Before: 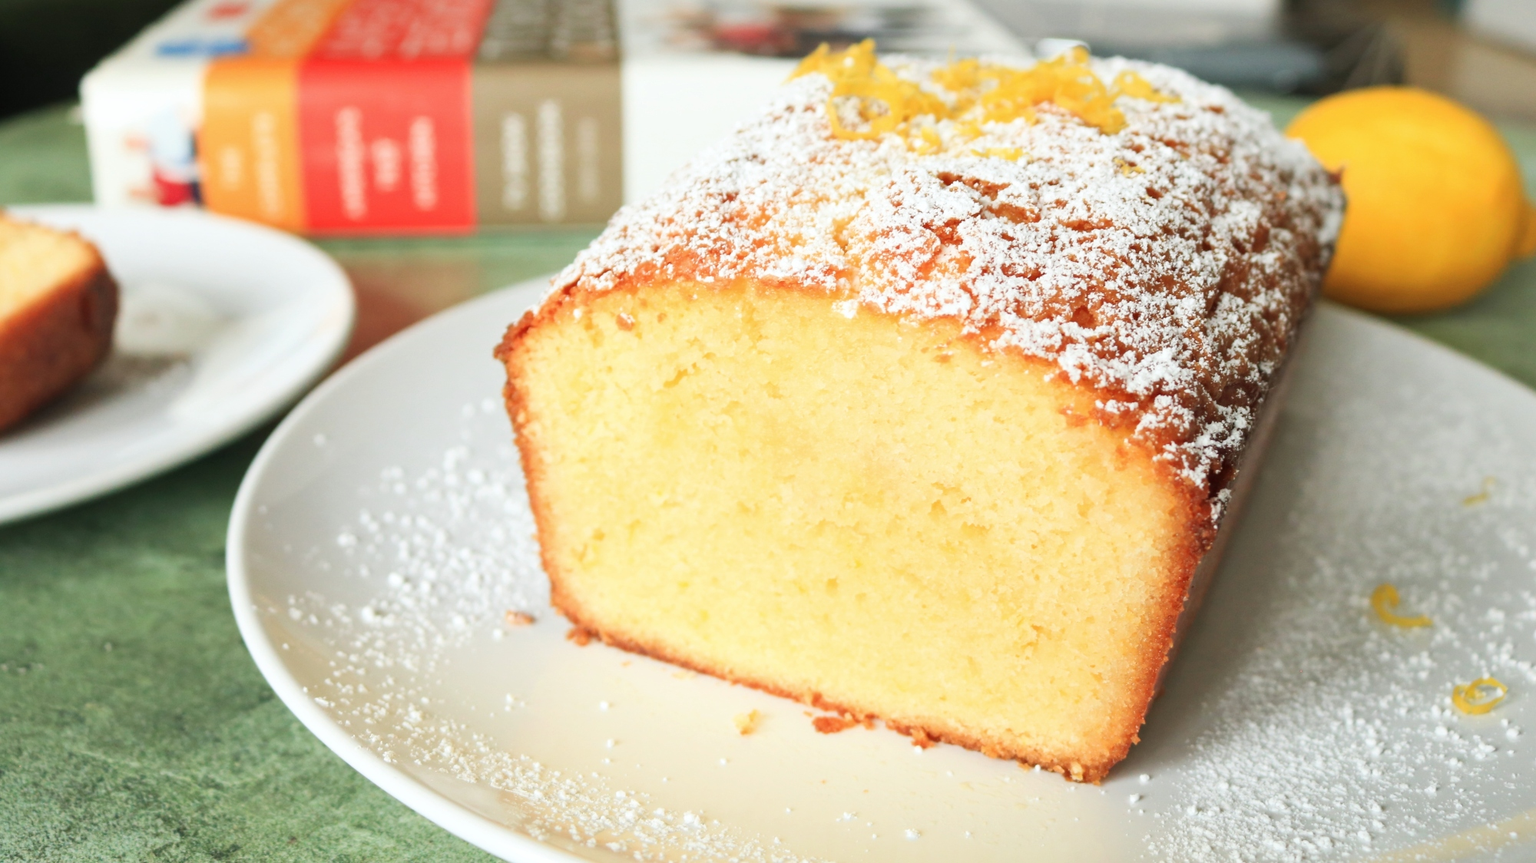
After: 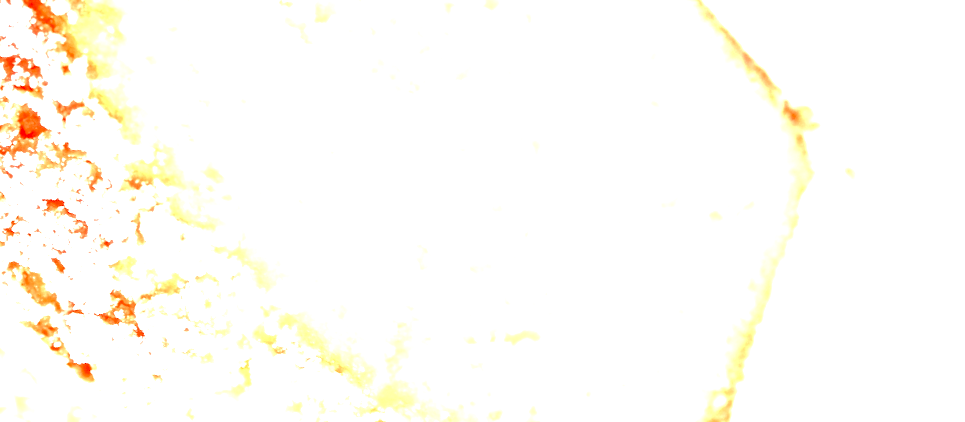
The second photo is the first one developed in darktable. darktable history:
contrast brightness saturation: contrast 0.029, brightness -0.039
tone equalizer: -8 EV -1.09 EV, -7 EV -1.02 EV, -6 EV -0.838 EV, -5 EV -0.554 EV, -3 EV 0.572 EV, -2 EV 0.853 EV, -1 EV 0.999 EV, +0 EV 1.06 EV
color correction: highlights a* 9.04, highlights b* 9.05, shadows a* 39.96, shadows b* 39.58, saturation 0.772
local contrast: on, module defaults
crop and rotate: angle 148.02°, left 9.14%, top 15.644%, right 4.448%, bottom 17.001%
color zones: curves: ch1 [(0, 0.525) (0.143, 0.556) (0.286, 0.52) (0.429, 0.5) (0.571, 0.5) (0.714, 0.5) (0.857, 0.503) (1, 0.525)]
exposure: black level correction 0.012, exposure 0.701 EV, compensate highlight preservation false
